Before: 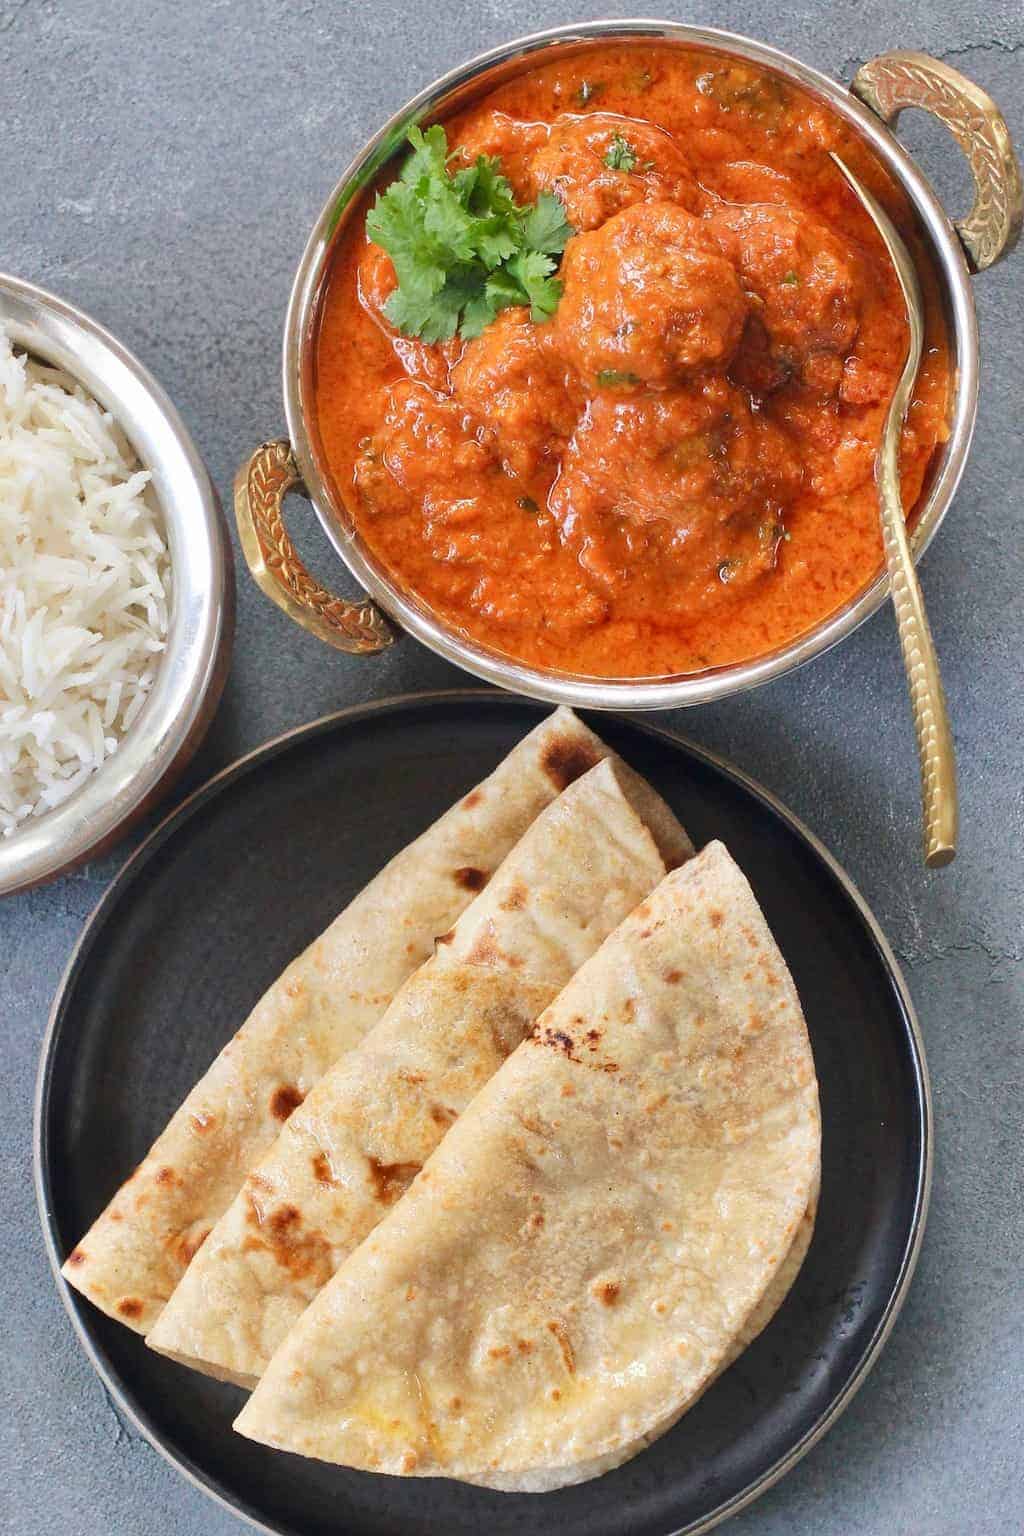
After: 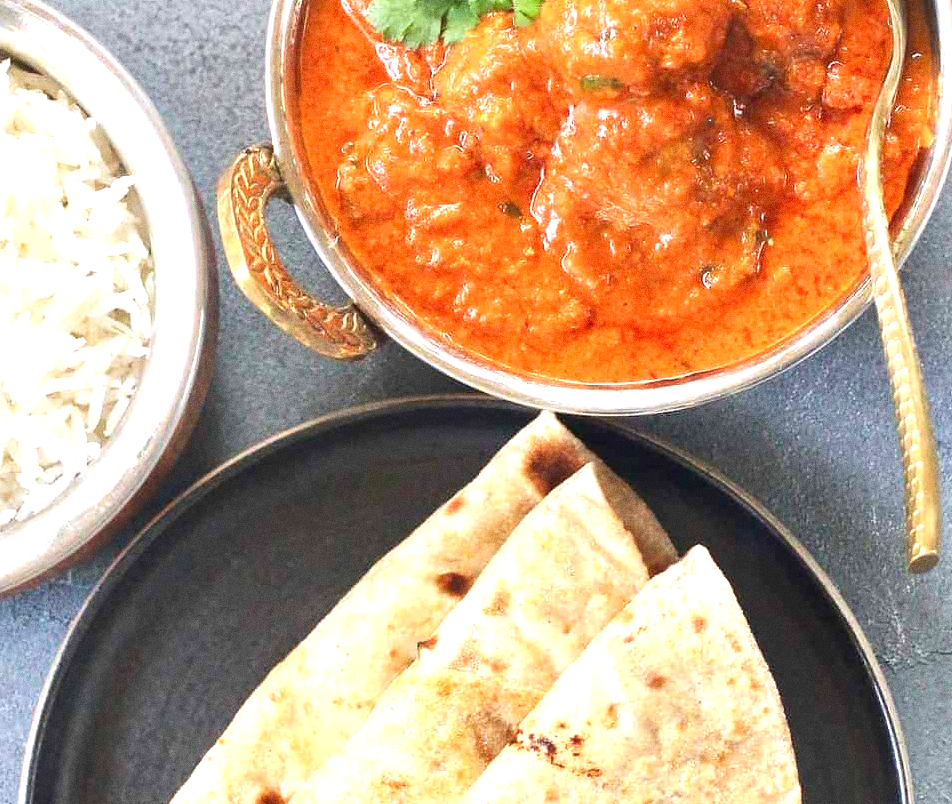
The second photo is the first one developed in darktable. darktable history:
crop: left 1.744%, top 19.225%, right 5.069%, bottom 28.357%
grain: coarseness 8.68 ISO, strength 31.94%
exposure: black level correction 0, exposure 1 EV, compensate exposure bias true, compensate highlight preservation false
